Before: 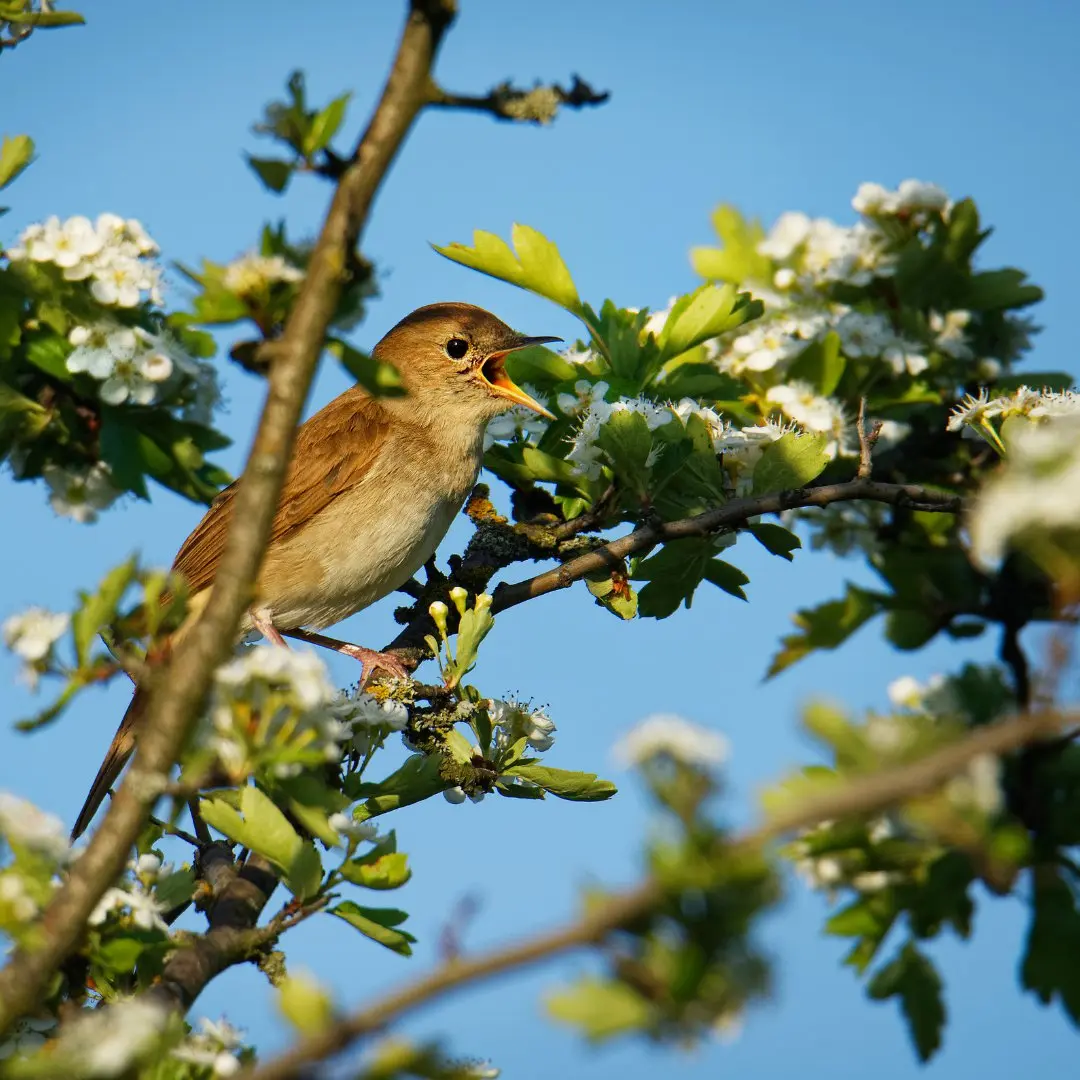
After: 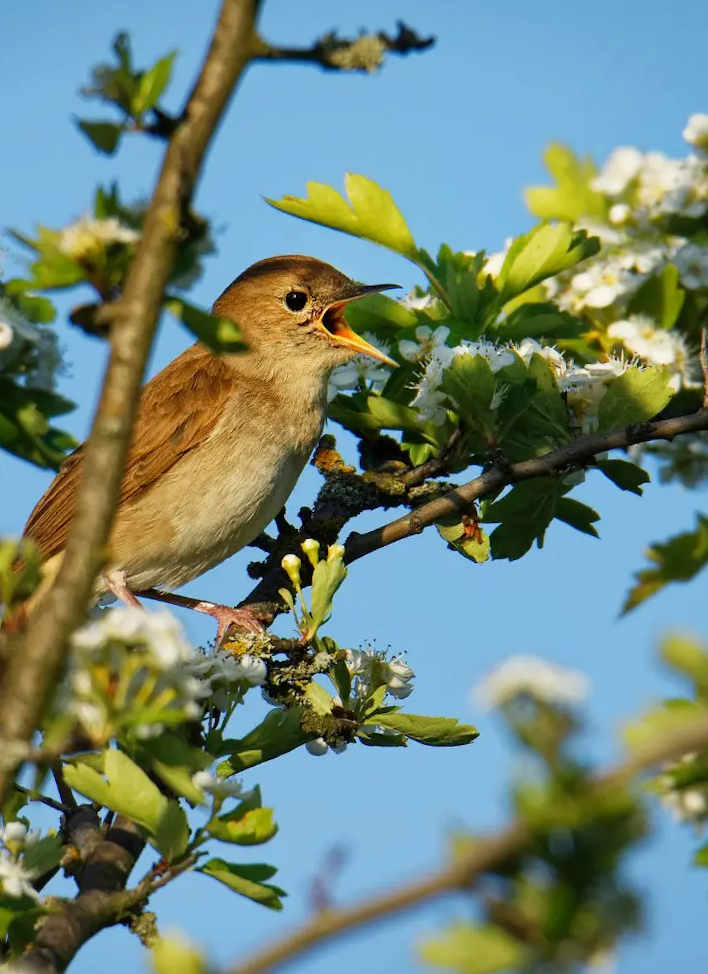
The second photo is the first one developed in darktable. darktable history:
rotate and perspective: rotation -3°, crop left 0.031, crop right 0.968, crop top 0.07, crop bottom 0.93
crop and rotate: left 13.537%, right 19.796%
